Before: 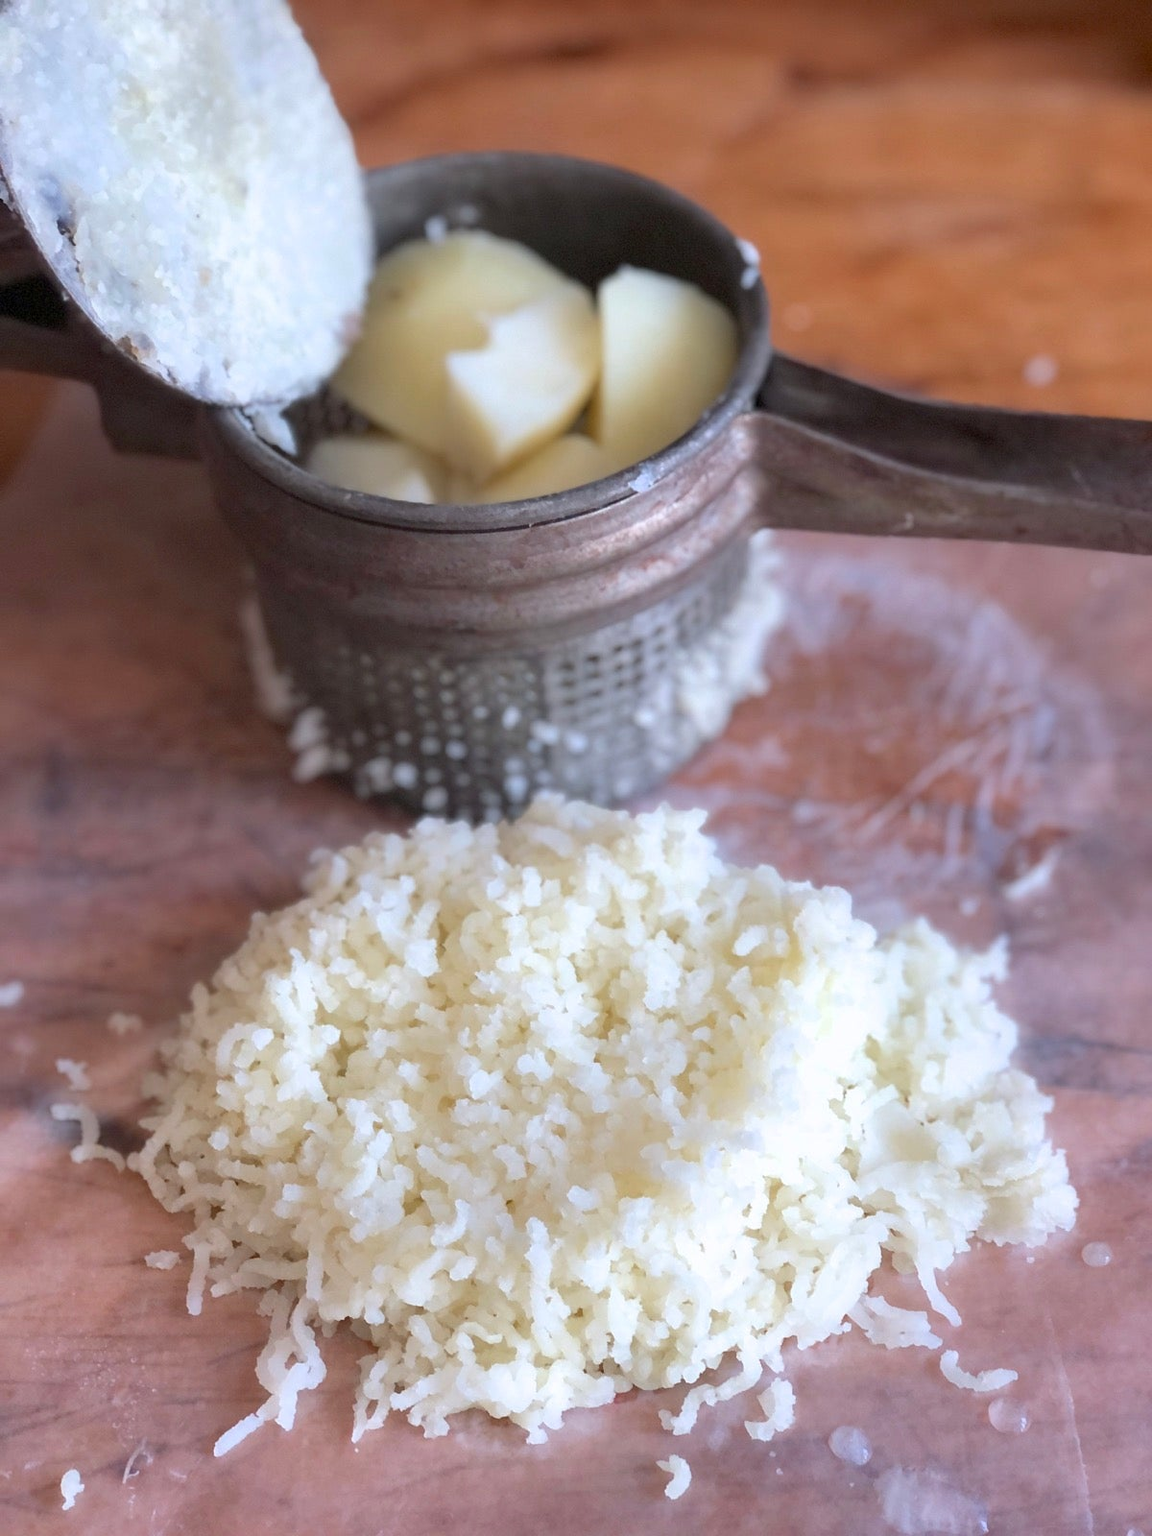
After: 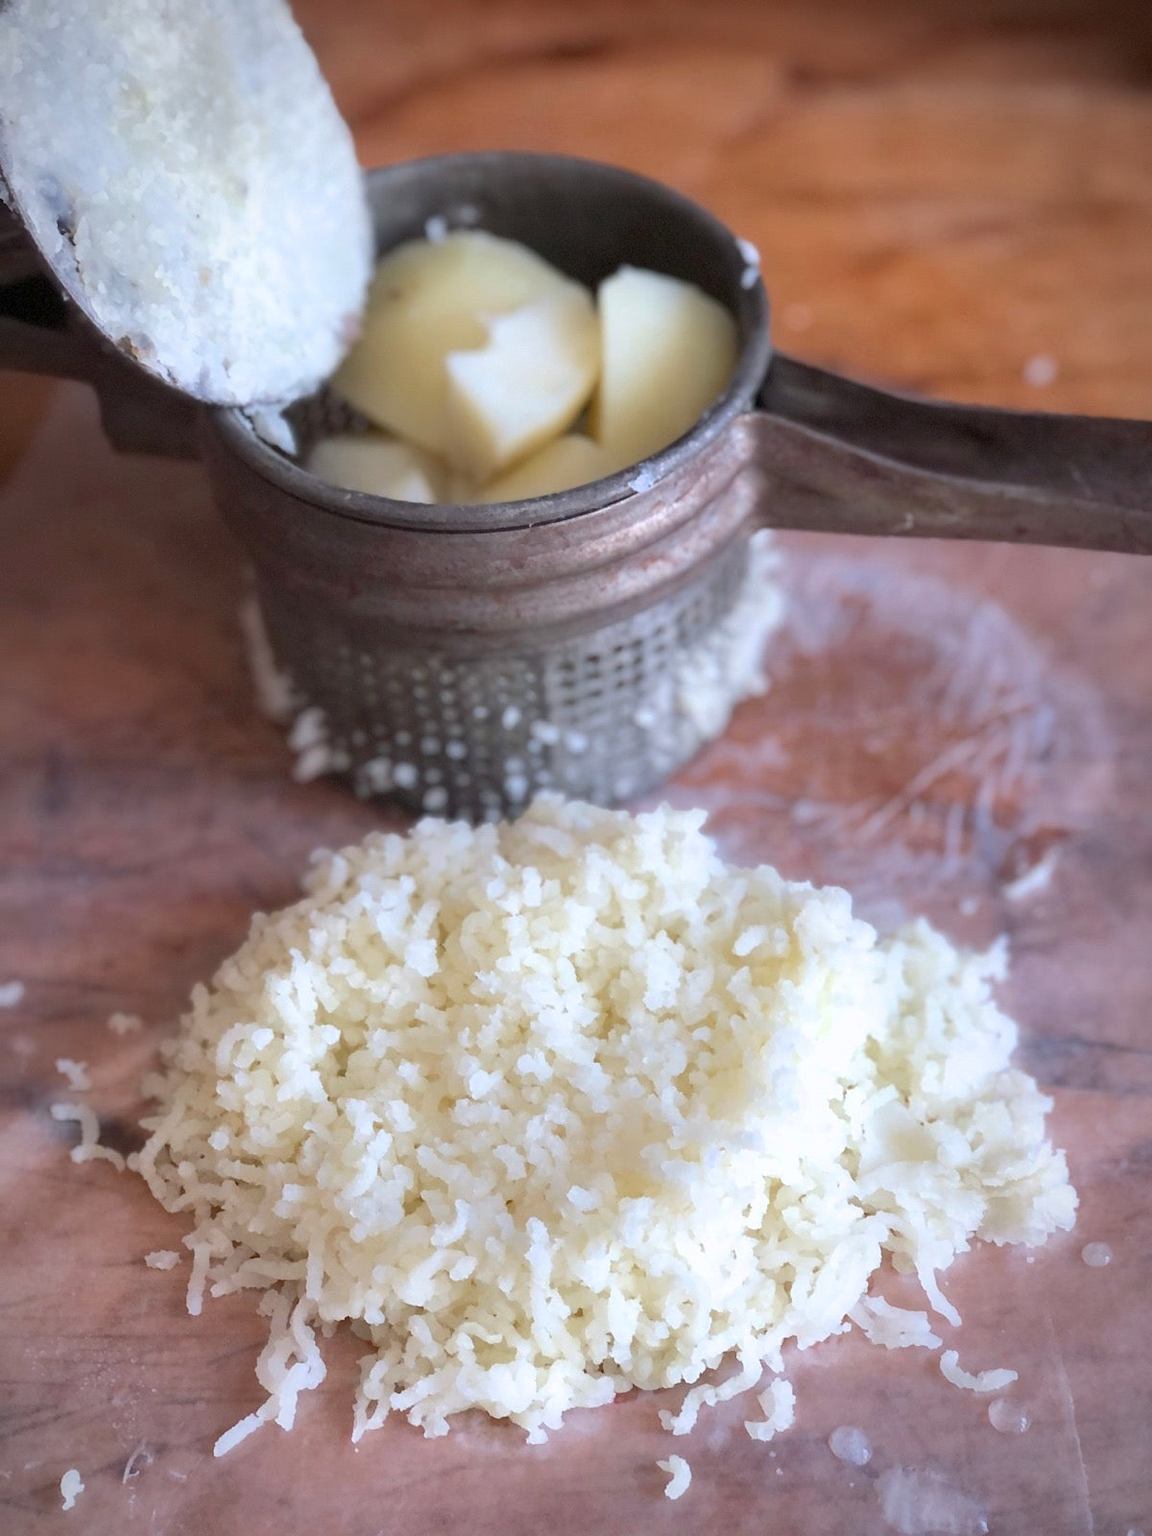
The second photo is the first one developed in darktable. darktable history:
vignetting: fall-off start 87.25%, brightness -0.401, saturation -0.294, automatic ratio true
tone curve: curves: ch0 [(0, 0) (0.003, 0.003) (0.011, 0.011) (0.025, 0.024) (0.044, 0.043) (0.069, 0.068) (0.1, 0.098) (0.136, 0.133) (0.177, 0.174) (0.224, 0.22) (0.277, 0.272) (0.335, 0.329) (0.399, 0.391) (0.468, 0.459) (0.543, 0.545) (0.623, 0.625) (0.709, 0.711) (0.801, 0.802) (0.898, 0.898) (1, 1)], color space Lab, independent channels, preserve colors none
